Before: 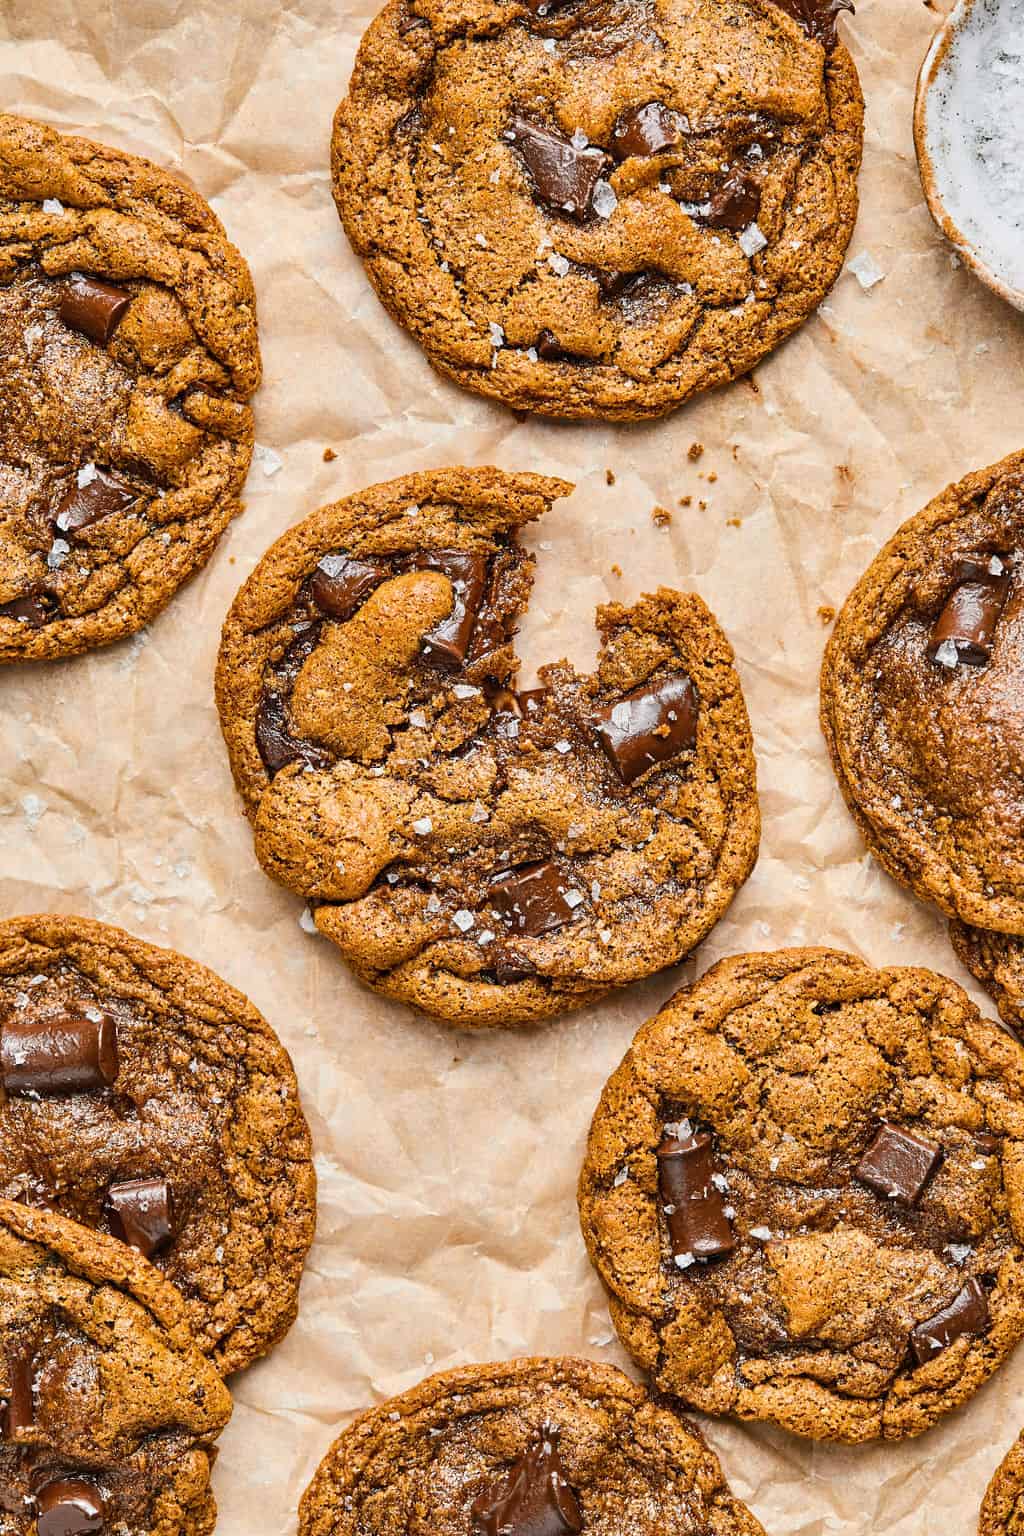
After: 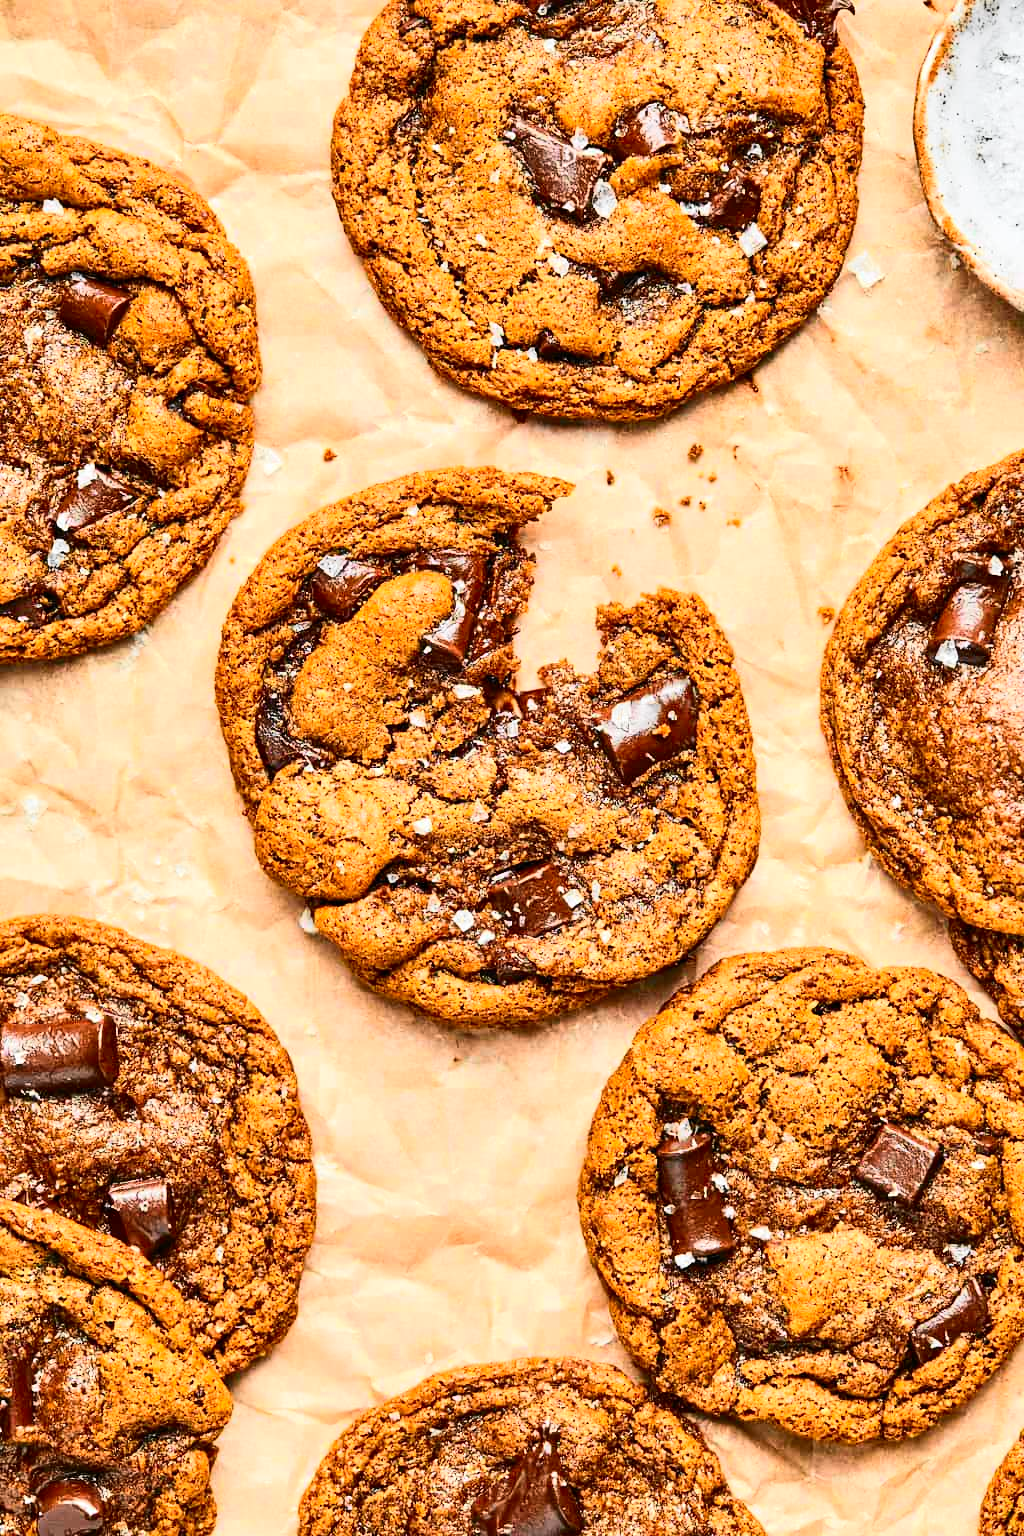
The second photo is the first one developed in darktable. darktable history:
tone curve: curves: ch0 [(0, 0) (0.131, 0.116) (0.316, 0.345) (0.501, 0.584) (0.629, 0.732) (0.812, 0.888) (1, 0.974)]; ch1 [(0, 0) (0.366, 0.367) (0.475, 0.462) (0.494, 0.496) (0.504, 0.499) (0.553, 0.584) (1, 1)]; ch2 [(0, 0) (0.333, 0.346) (0.375, 0.375) (0.424, 0.43) (0.476, 0.492) (0.502, 0.502) (0.533, 0.556) (0.566, 0.599) (0.614, 0.653) (1, 1)], color space Lab, independent channels, preserve colors none
tone equalizer: -8 EV -0.417 EV, -7 EV -0.389 EV, -6 EV -0.333 EV, -5 EV -0.222 EV, -3 EV 0.222 EV, -2 EV 0.333 EV, -1 EV 0.389 EV, +0 EV 0.417 EV, edges refinement/feathering 500, mask exposure compensation -1.57 EV, preserve details no
vibrance: on, module defaults
